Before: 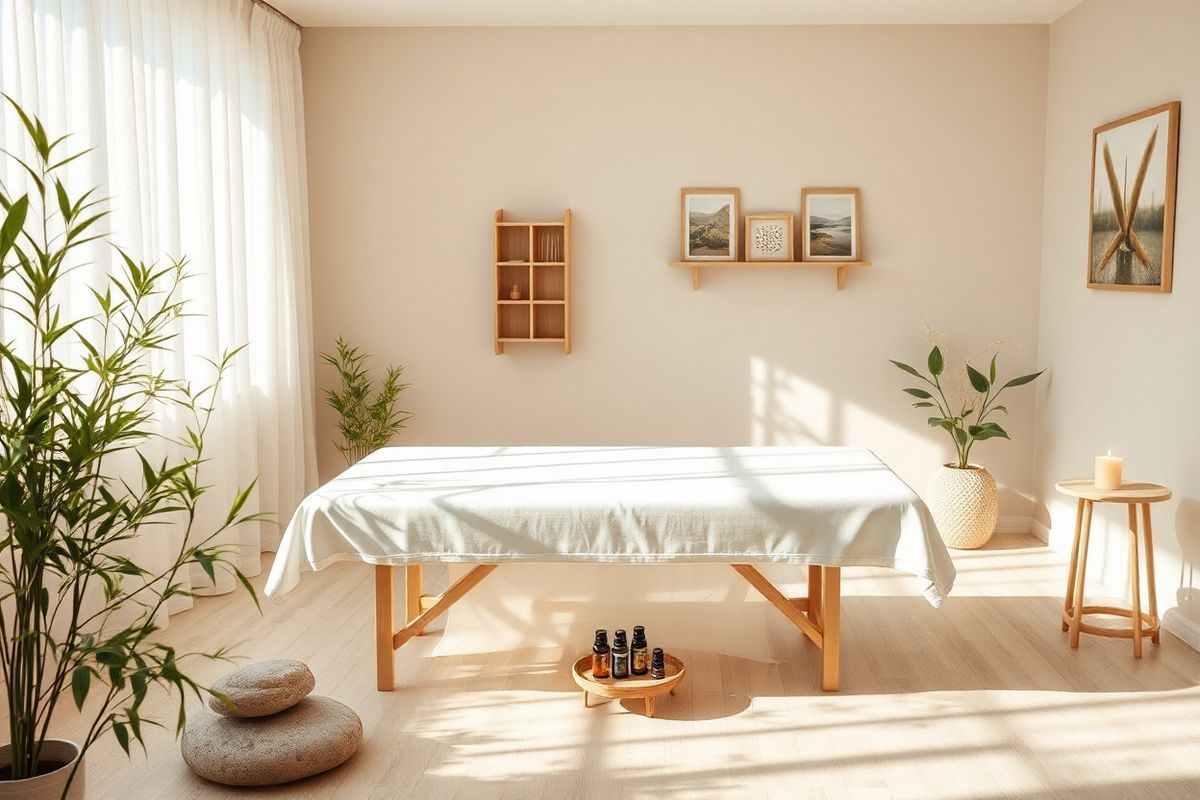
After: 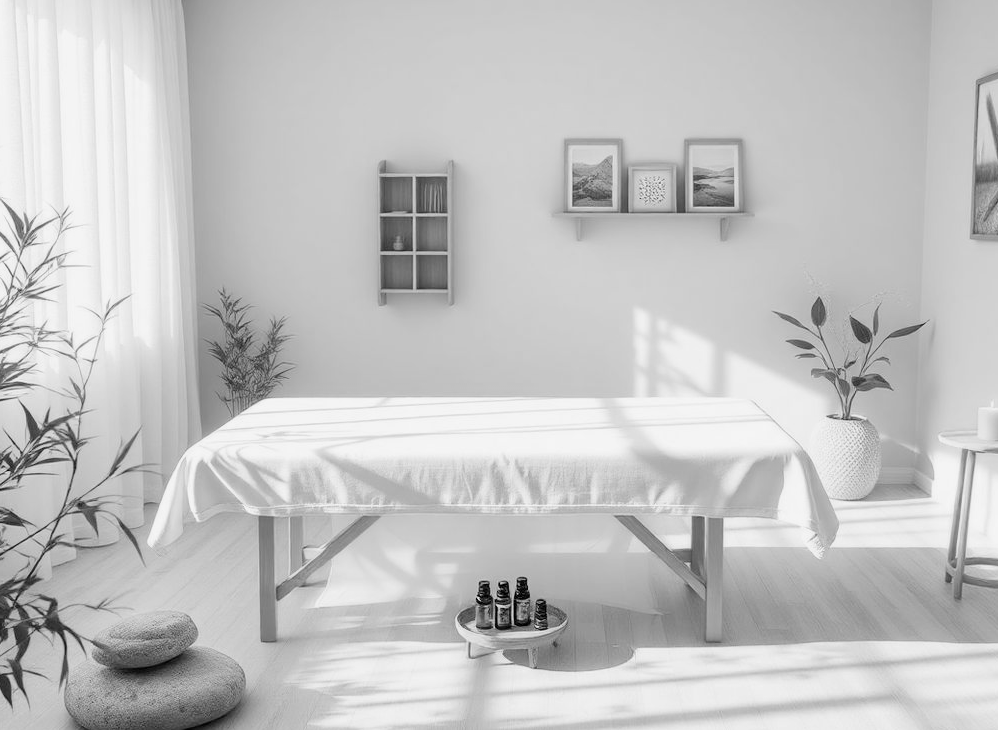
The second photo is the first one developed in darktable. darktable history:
color calibration: output gray [0.21, 0.42, 0.37, 0], illuminant F (fluorescent), F source F9 (Cool White Deluxe 4150 K) – high CRI, x 0.375, y 0.373, temperature 4154.61 K, saturation algorithm version 1 (2020)
exposure: black level correction 0, exposure 0.698 EV, compensate highlight preservation false
crop: left 9.81%, top 6.232%, right 7.006%, bottom 2.415%
filmic rgb: middle gray luminance 18.33%, black relative exposure -10.42 EV, white relative exposure 3.4 EV, target black luminance 0%, hardness 6.04, latitude 98.6%, contrast 0.846, shadows ↔ highlights balance 0.507%, color science v5 (2021), contrast in shadows safe, contrast in highlights safe
